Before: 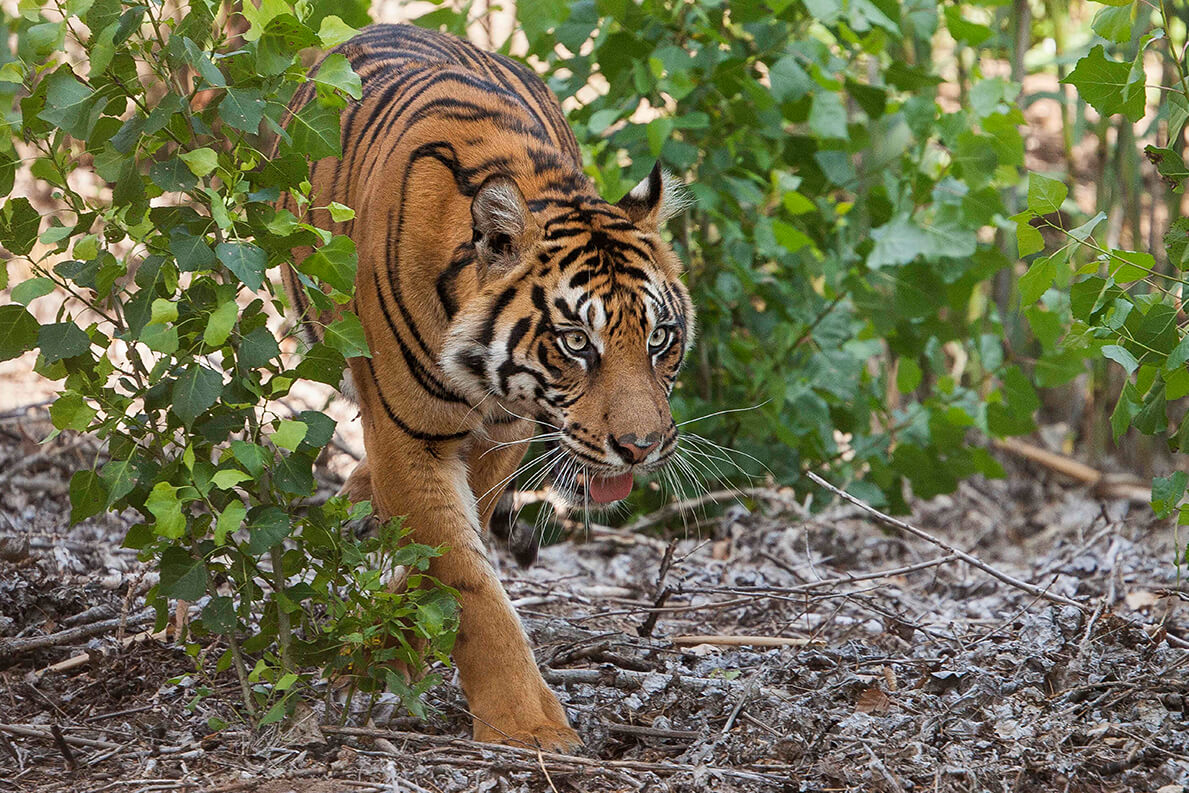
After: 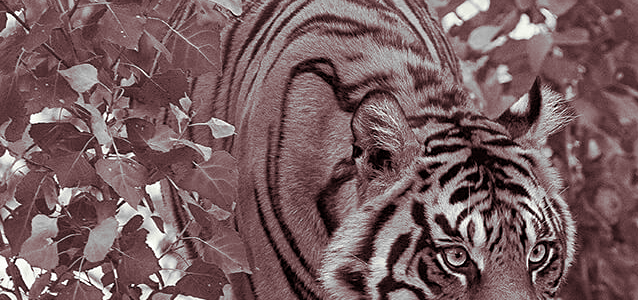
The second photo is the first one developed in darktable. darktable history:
sharpen: amount 0.2
monochrome: on, module defaults
color balance: output saturation 110%
crop: left 10.121%, top 10.631%, right 36.218%, bottom 51.526%
split-toning: shadows › hue 360°
